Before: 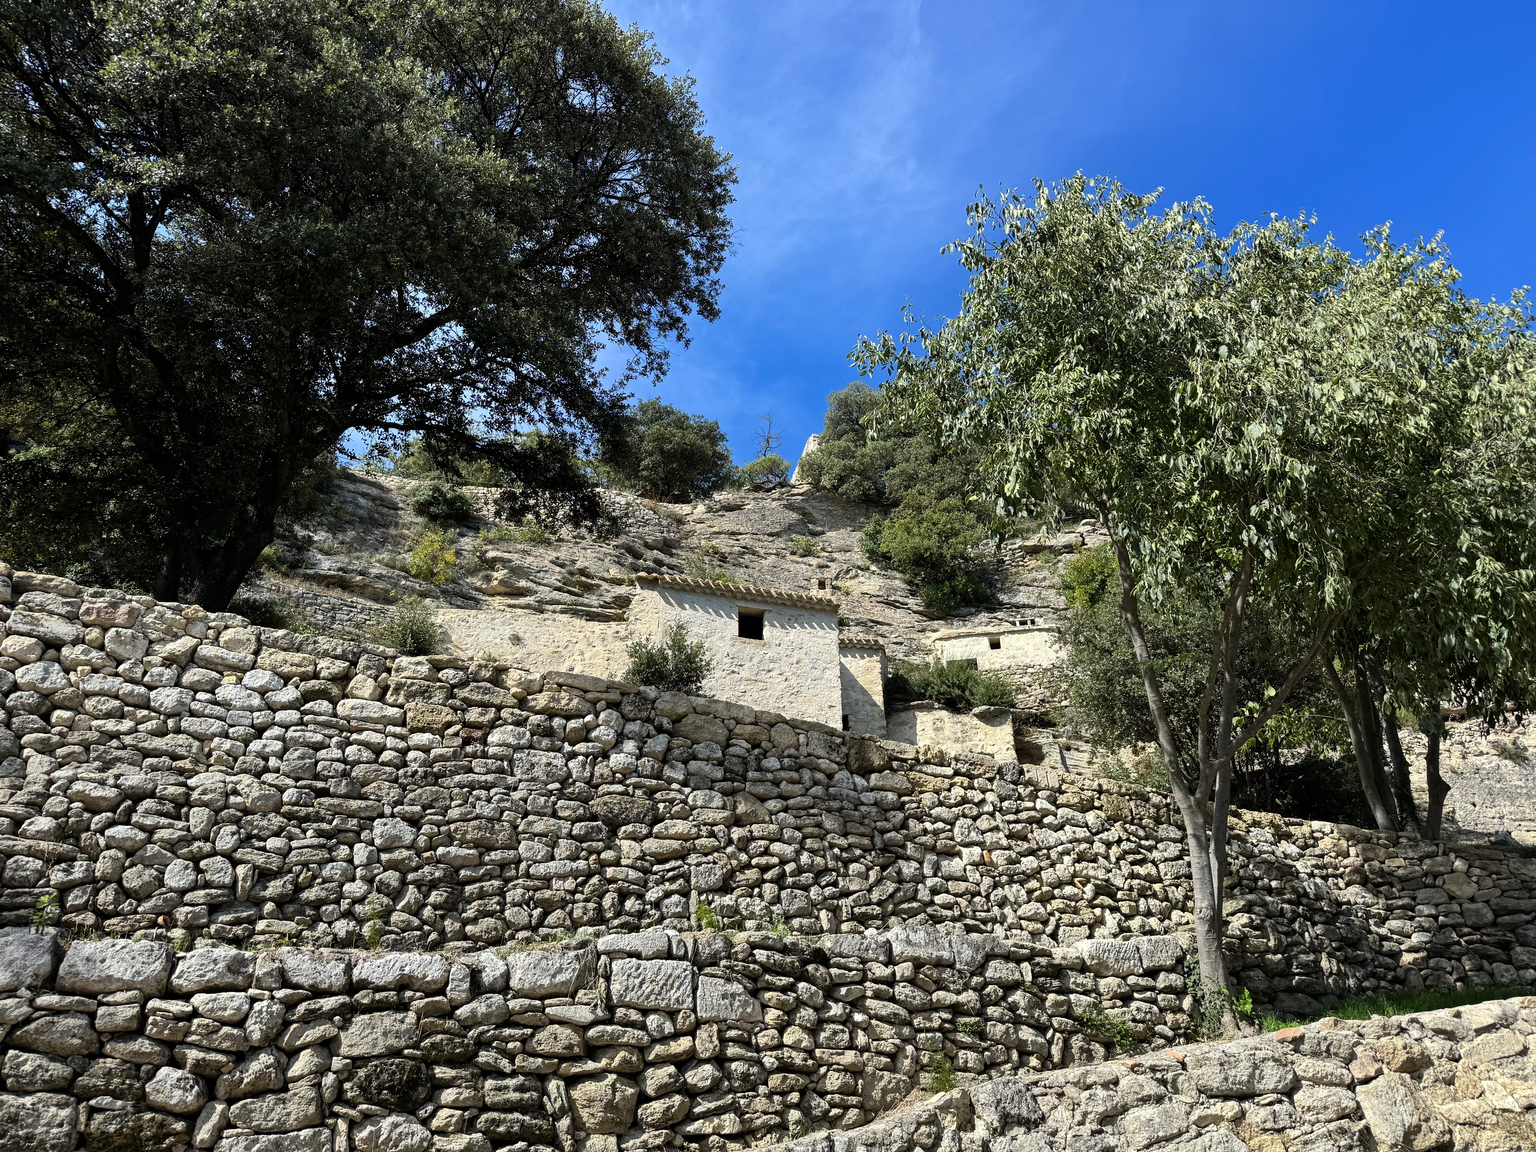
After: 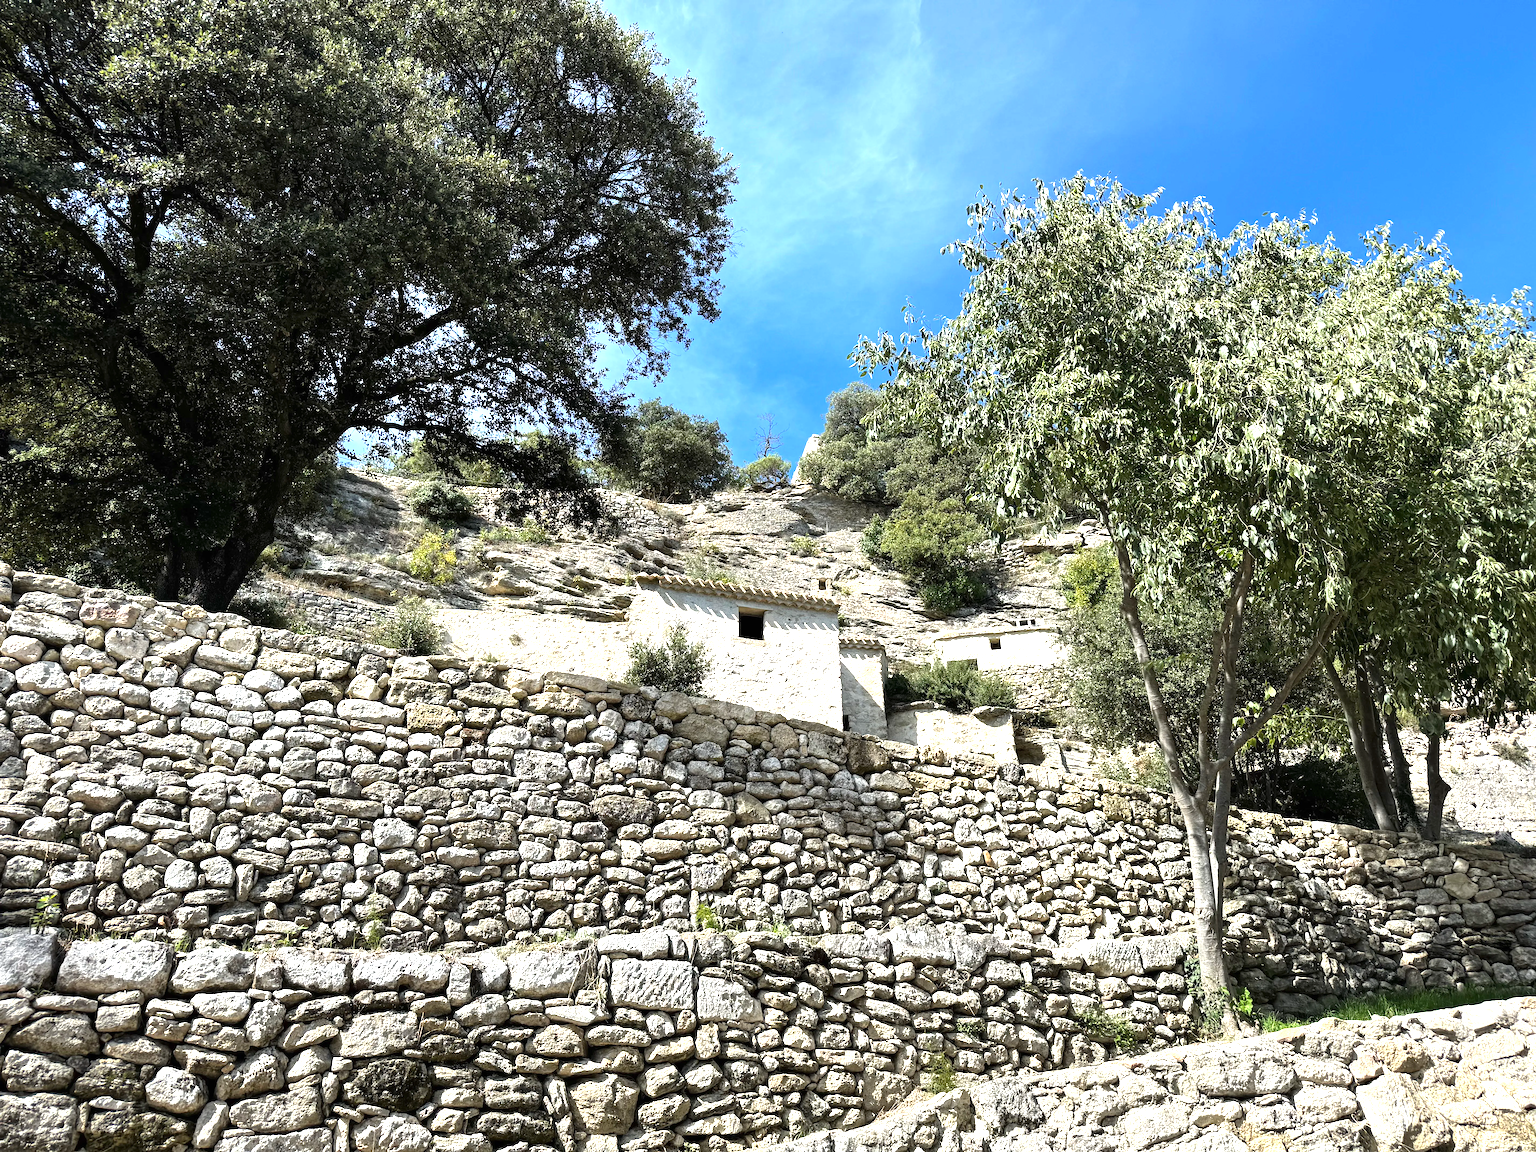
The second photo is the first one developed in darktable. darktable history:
color zones: mix 23.94%
exposure: black level correction 0, exposure 1.104 EV, compensate exposure bias true, compensate highlight preservation false
